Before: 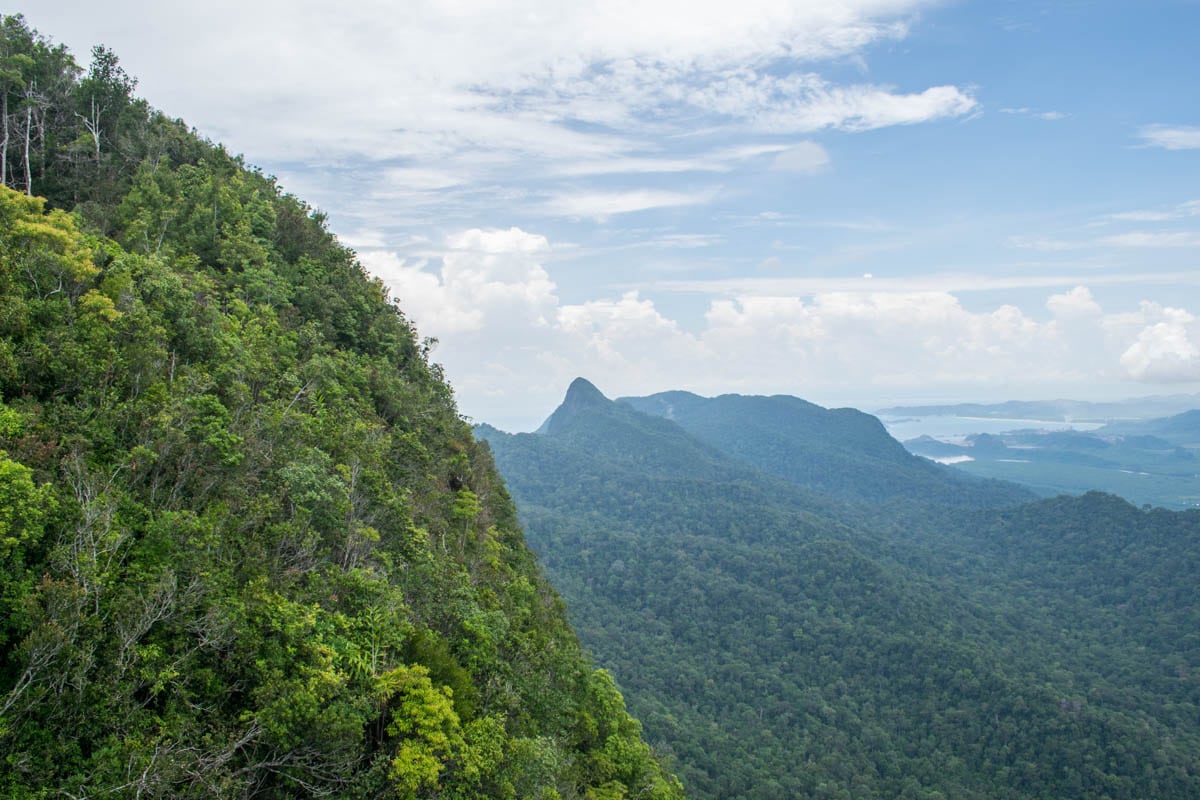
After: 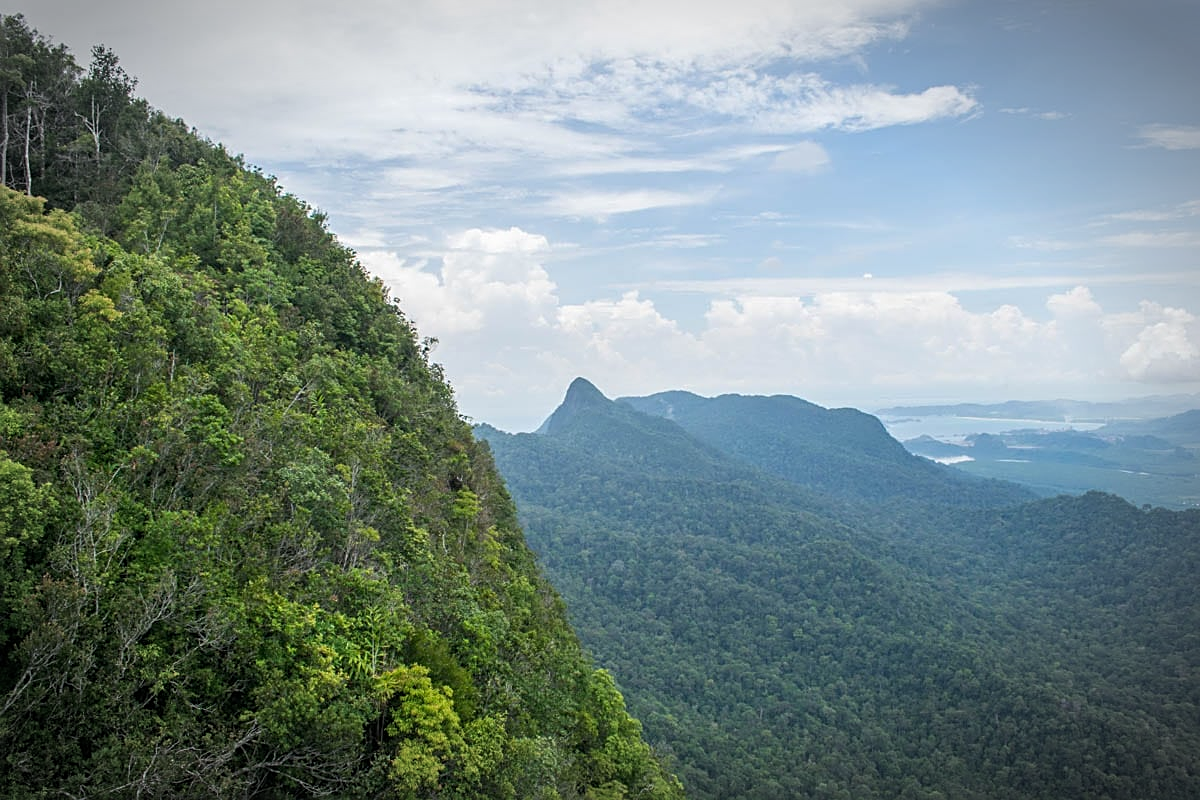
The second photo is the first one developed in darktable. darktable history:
vignetting: automatic ratio true
sharpen: on, module defaults
contrast equalizer: y [[0.5 ×6], [0.5 ×6], [0.5, 0.5, 0.501, 0.545, 0.707, 0.863], [0 ×6], [0 ×6]]
